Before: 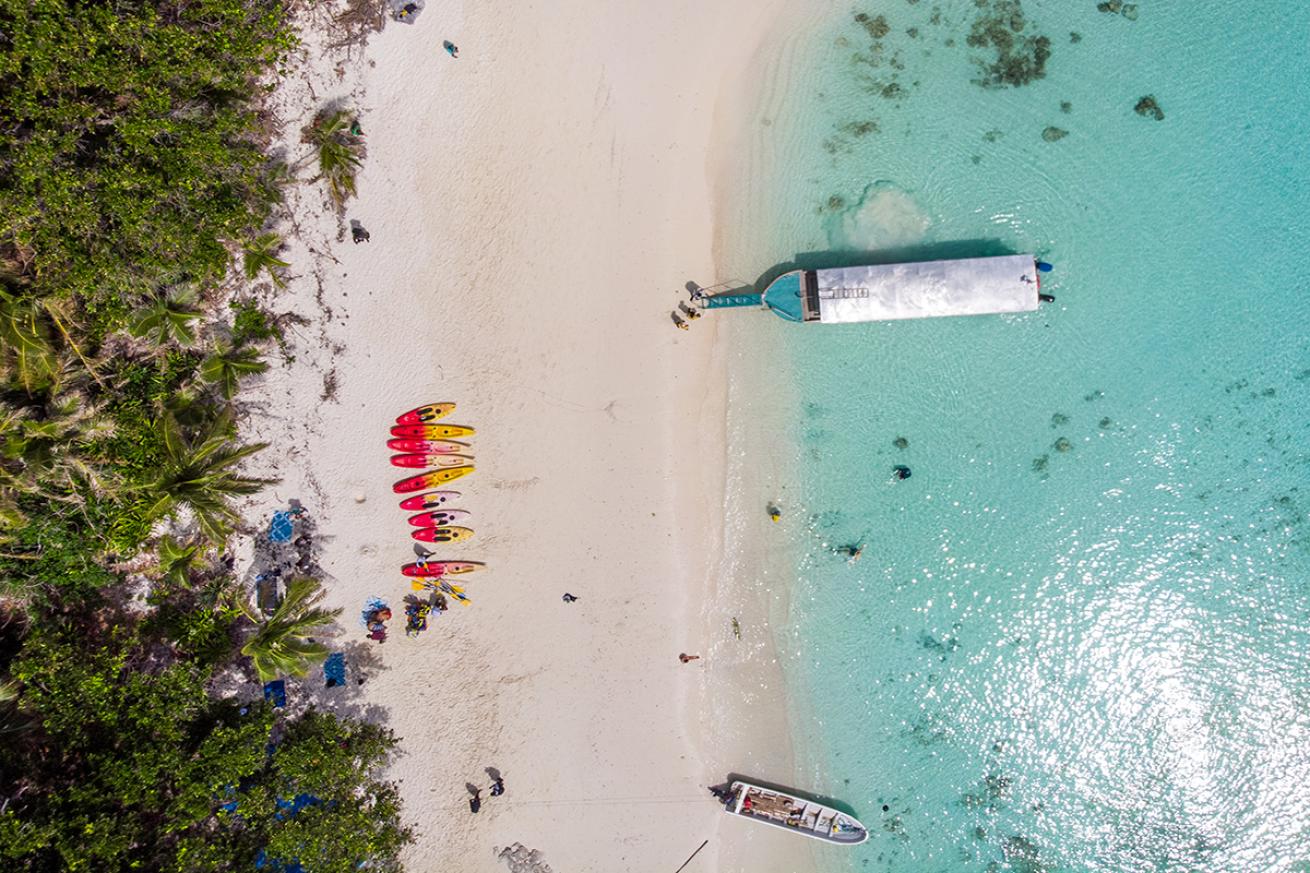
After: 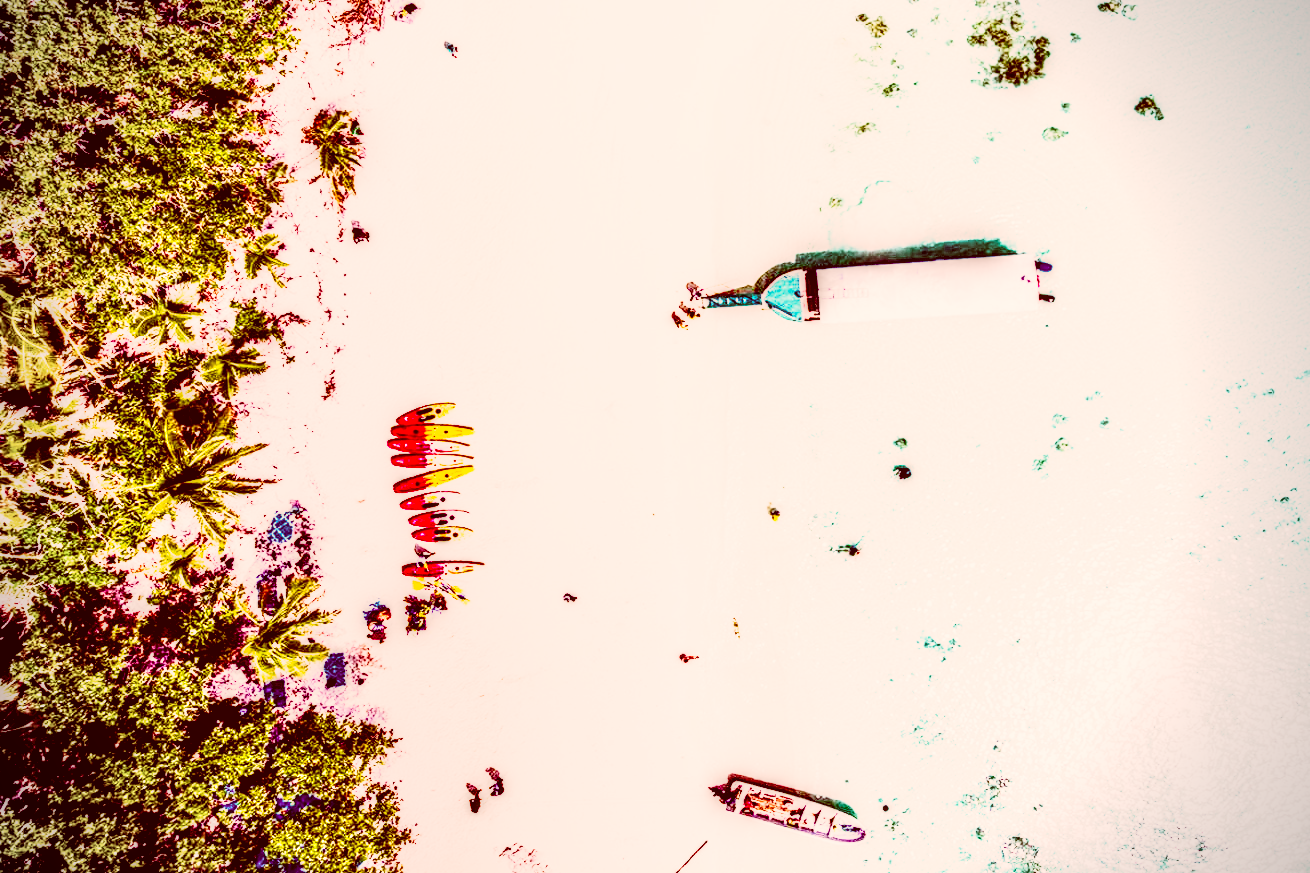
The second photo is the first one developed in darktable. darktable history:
exposure: black level correction 0.009, exposure 1.414 EV, compensate highlight preservation false
base curve: curves: ch0 [(0, 0) (0.012, 0.01) (0.073, 0.168) (0.31, 0.711) (0.645, 0.957) (1, 1)], preserve colors none
vignetting: on, module defaults
color balance rgb: highlights gain › luminance 16.55%, highlights gain › chroma 2.908%, highlights gain › hue 260.2°, global offset › luminance -0.227%, global offset › chroma 0.265%, perceptual saturation grading › global saturation 20%, perceptual saturation grading › highlights -14.255%, perceptual saturation grading › shadows 50.18%, saturation formula JzAzBz (2021)
local contrast: highlights 8%, shadows 39%, detail 183%, midtone range 0.474
color correction: highlights a* 9.55, highlights b* 8.91, shadows a* 39.79, shadows b* 39.3, saturation 0.773
tone curve: curves: ch0 [(0, 0.03) (0.037, 0.045) (0.123, 0.123) (0.19, 0.186) (0.277, 0.279) (0.474, 0.517) (0.584, 0.664) (0.678, 0.777) (0.875, 0.92) (1, 0.965)]; ch1 [(0, 0) (0.243, 0.245) (0.402, 0.41) (0.493, 0.487) (0.508, 0.503) (0.531, 0.532) (0.551, 0.556) (0.637, 0.671) (0.694, 0.732) (1, 1)]; ch2 [(0, 0) (0.249, 0.216) (0.356, 0.329) (0.424, 0.442) (0.476, 0.477) (0.498, 0.503) (0.517, 0.524) (0.532, 0.547) (0.562, 0.576) (0.614, 0.644) (0.706, 0.748) (0.808, 0.809) (0.991, 0.968)], color space Lab, independent channels, preserve colors none
contrast equalizer: octaves 7, y [[0.6 ×6], [0.55 ×6], [0 ×6], [0 ×6], [0 ×6]]
